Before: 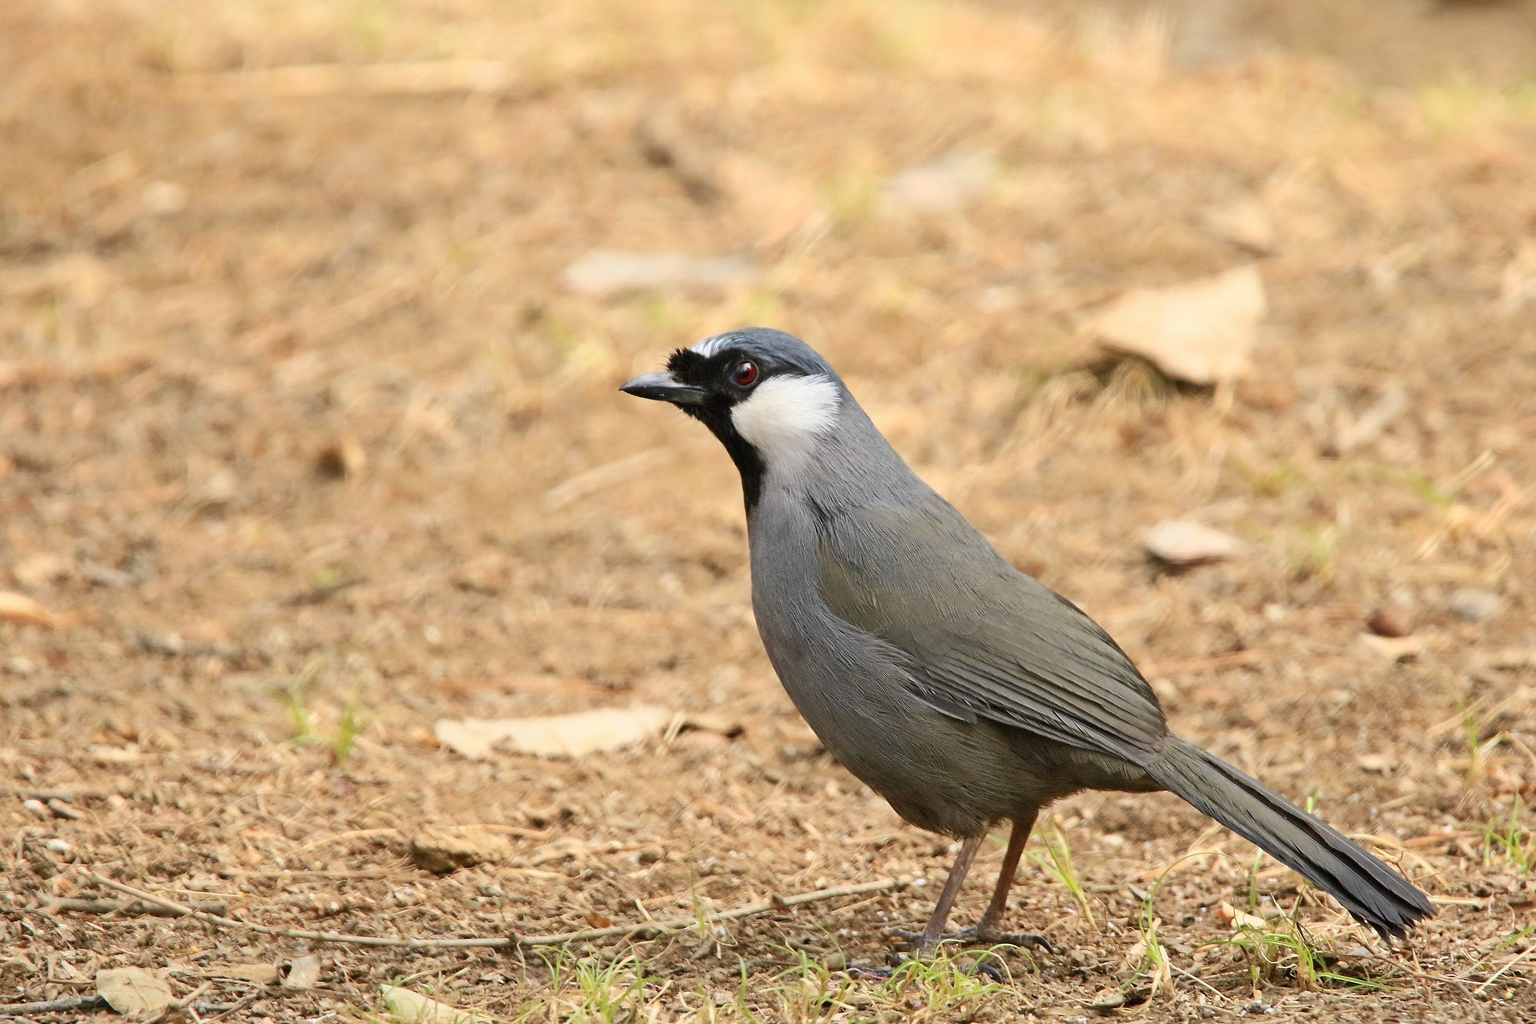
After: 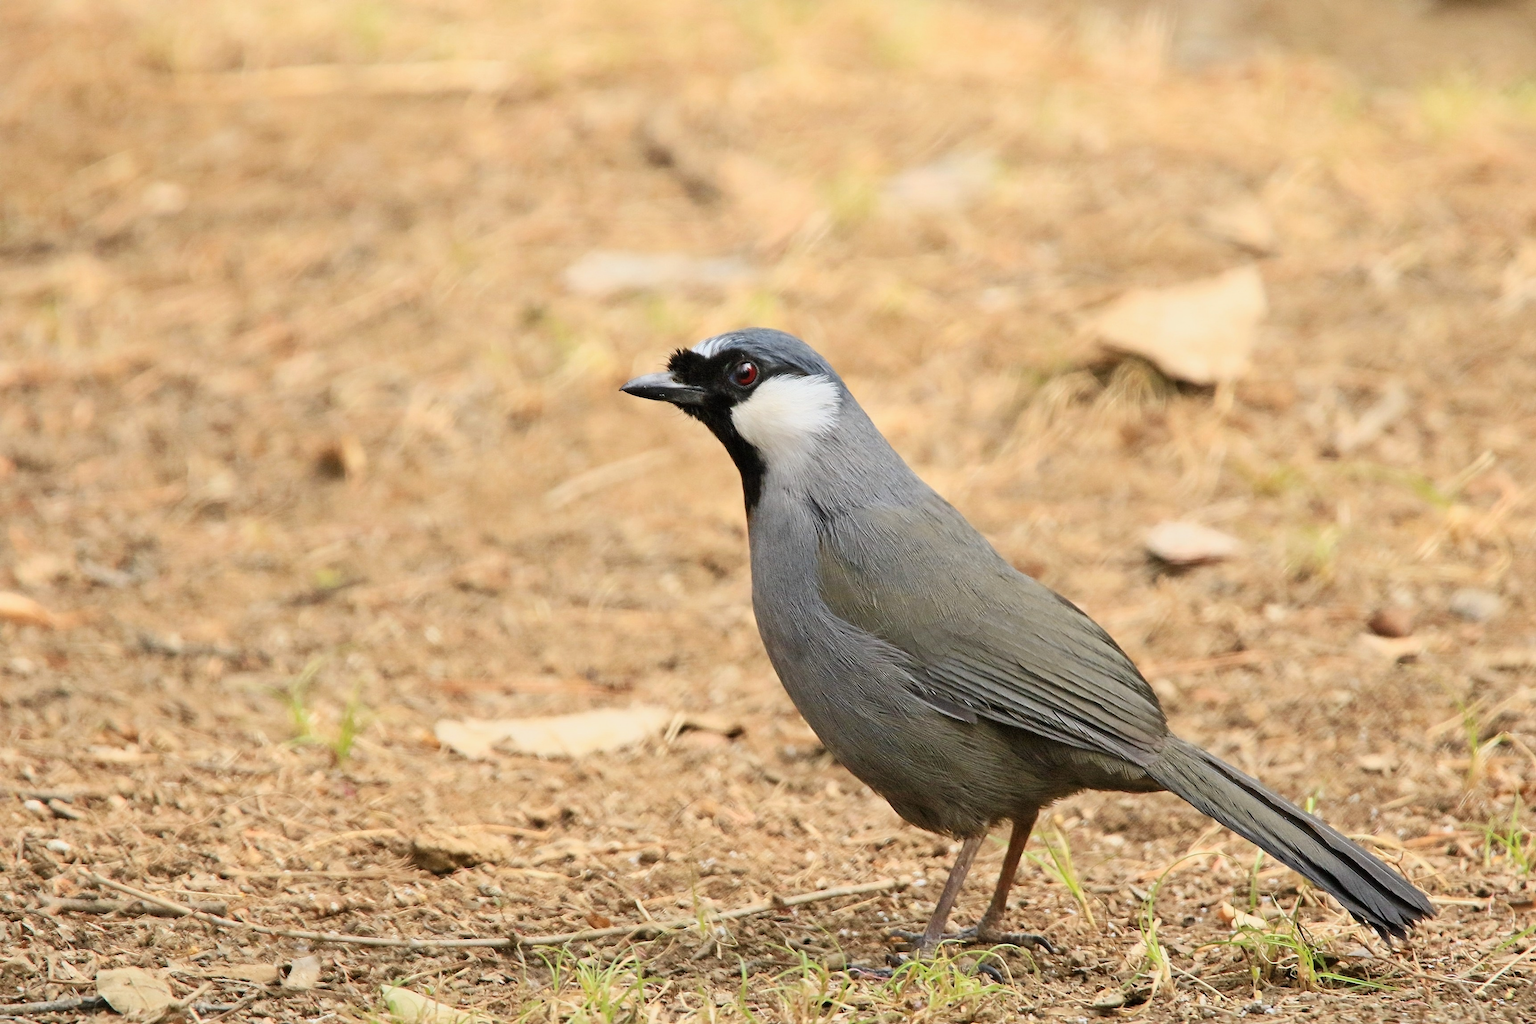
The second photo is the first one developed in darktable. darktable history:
exposure: black level correction 0, exposure 0.5 EV, compensate exposure bias true, compensate highlight preservation false
filmic rgb: black relative exposure -11.35 EV, white relative exposure 3.22 EV, hardness 6.76, color science v6 (2022)
